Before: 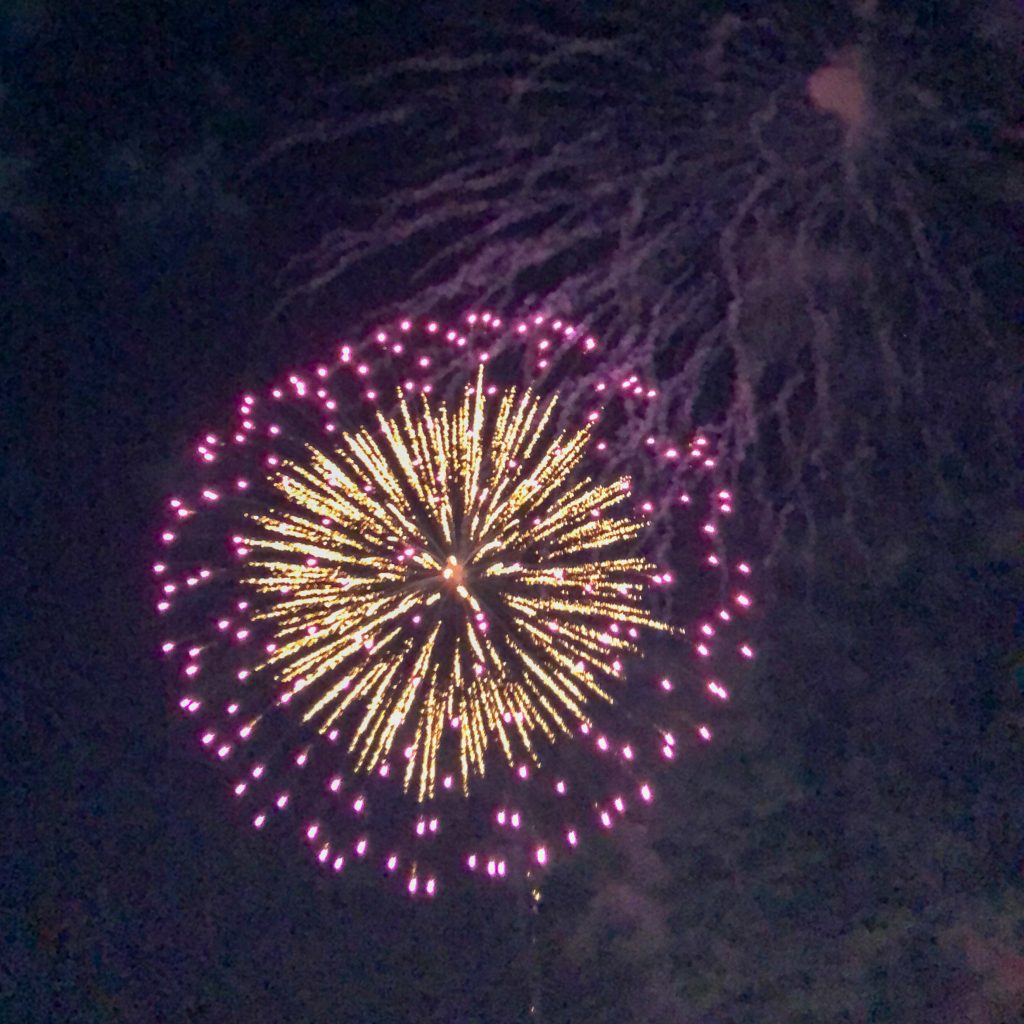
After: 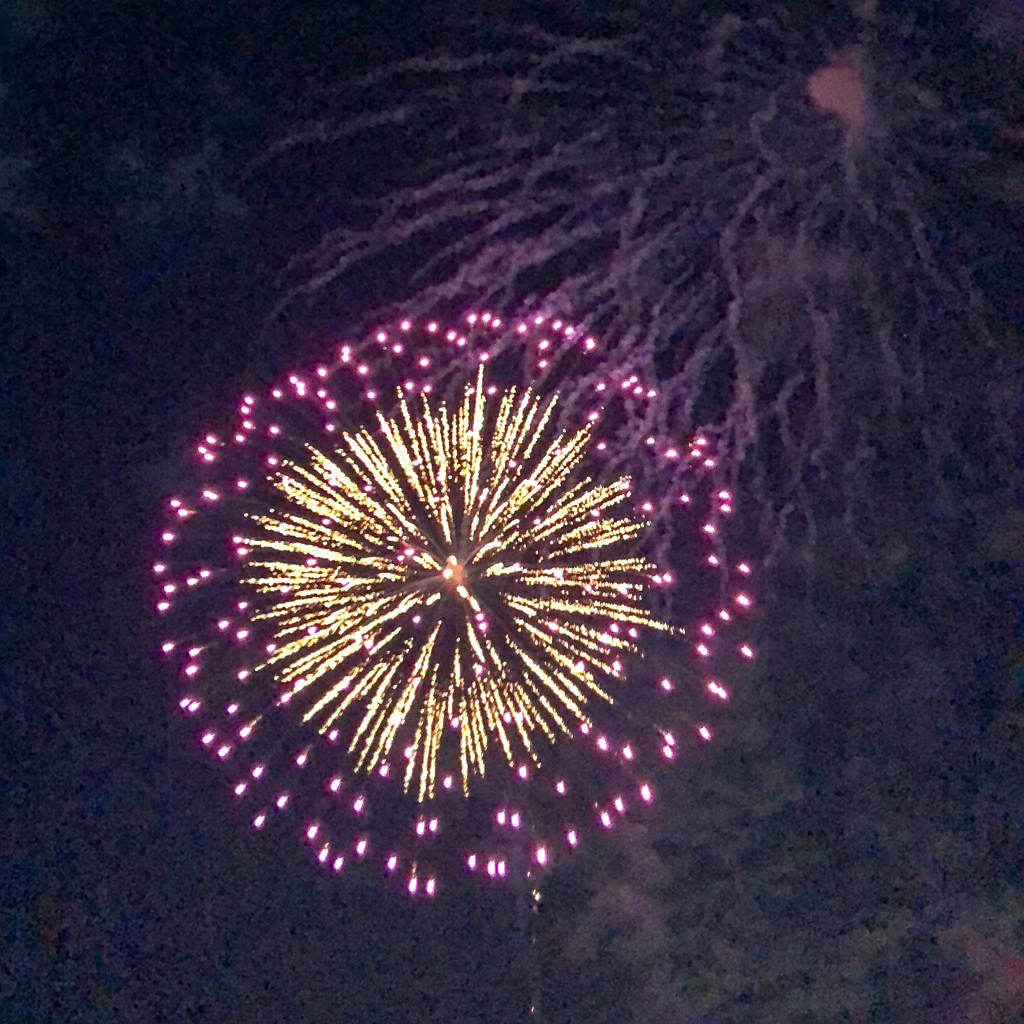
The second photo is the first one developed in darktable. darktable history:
local contrast: mode bilateral grid, contrast 100, coarseness 100, detail 108%, midtone range 0.2
exposure: exposure 0.191 EV, compensate highlight preservation false
sharpen: on, module defaults
